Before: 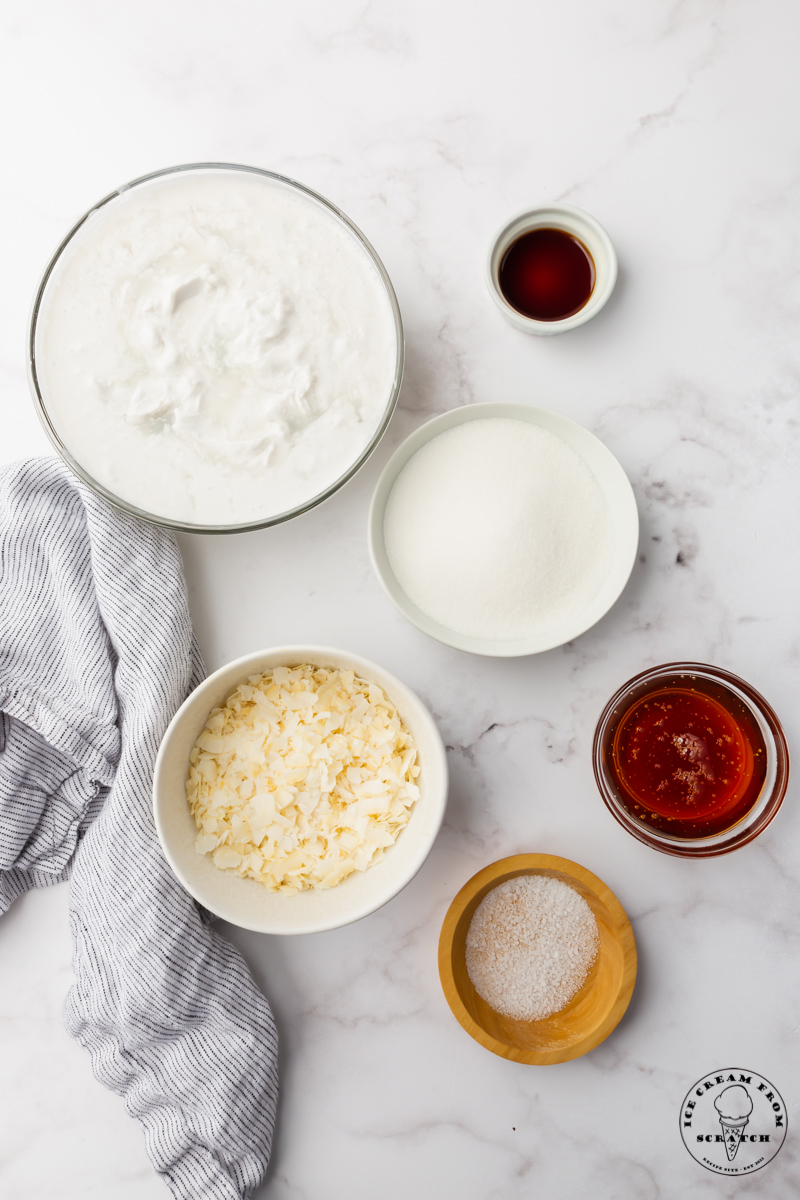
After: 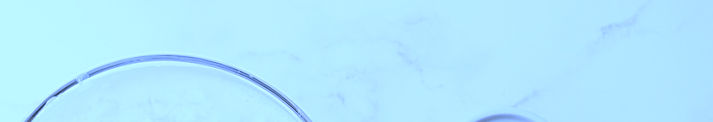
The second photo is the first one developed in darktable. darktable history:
white balance: red 0.766, blue 1.537
sharpen: amount 0.55
crop and rotate: left 9.644%, top 9.491%, right 6.021%, bottom 80.509%
rotate and perspective: rotation 2.27°, automatic cropping off
